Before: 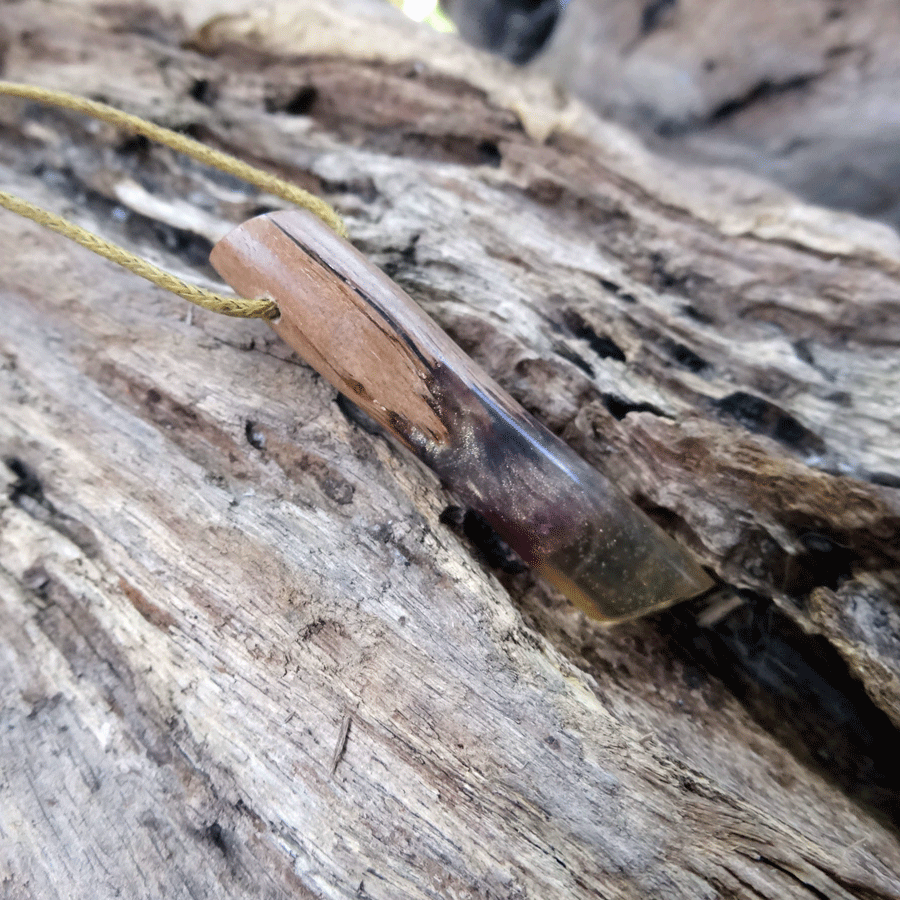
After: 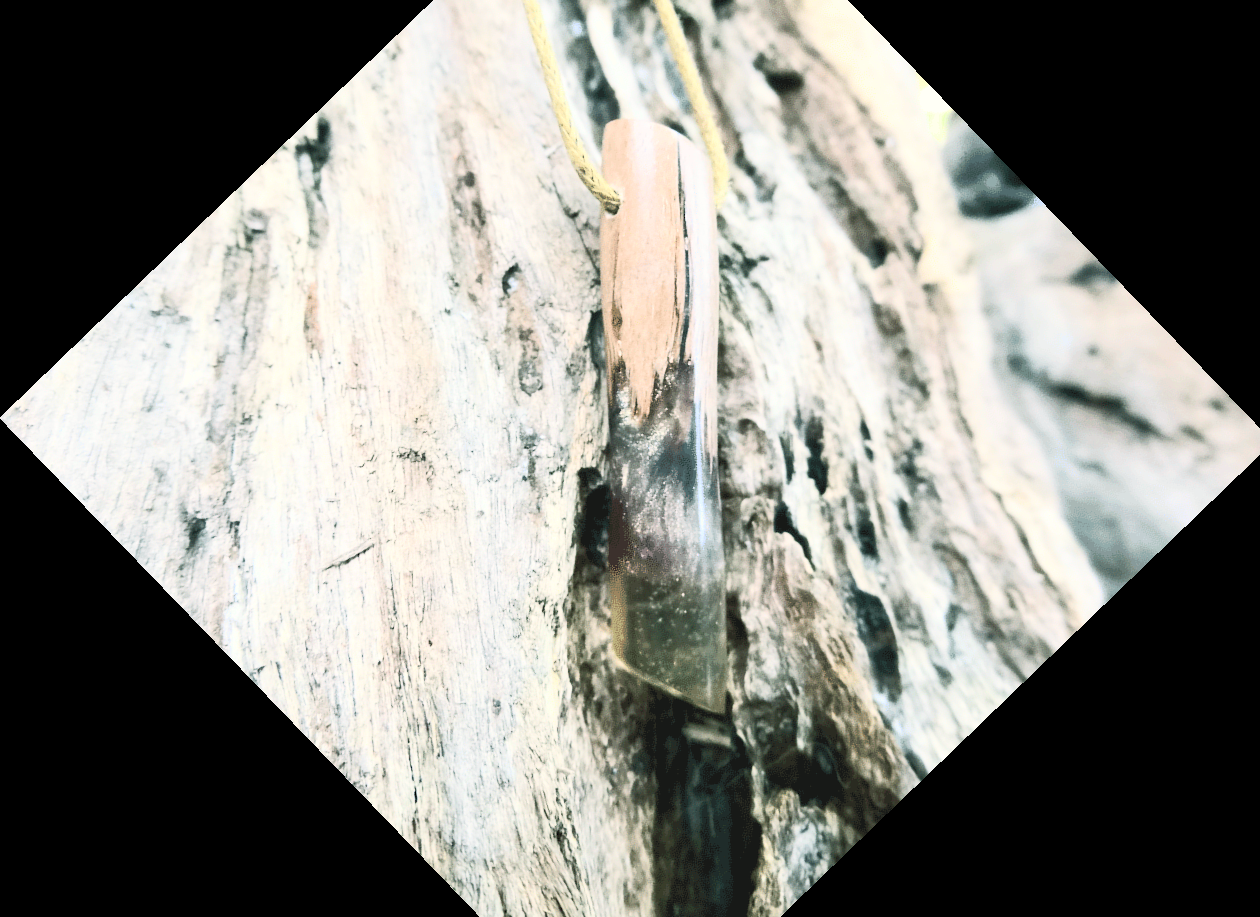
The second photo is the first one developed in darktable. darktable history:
contrast brightness saturation: contrast 0.439, brightness 0.552, saturation -0.208
color balance rgb: shadows lift › chroma 12.042%, shadows lift › hue 133°, highlights gain › luminance 5.818%, highlights gain › chroma 2.546%, highlights gain › hue 89.96°, perceptual saturation grading › global saturation -0.138%, perceptual brilliance grading › mid-tones 10.322%, perceptual brilliance grading › shadows 14.61%
crop and rotate: angle -46.08°, top 16.248%, right 0.976%, bottom 11.677%
